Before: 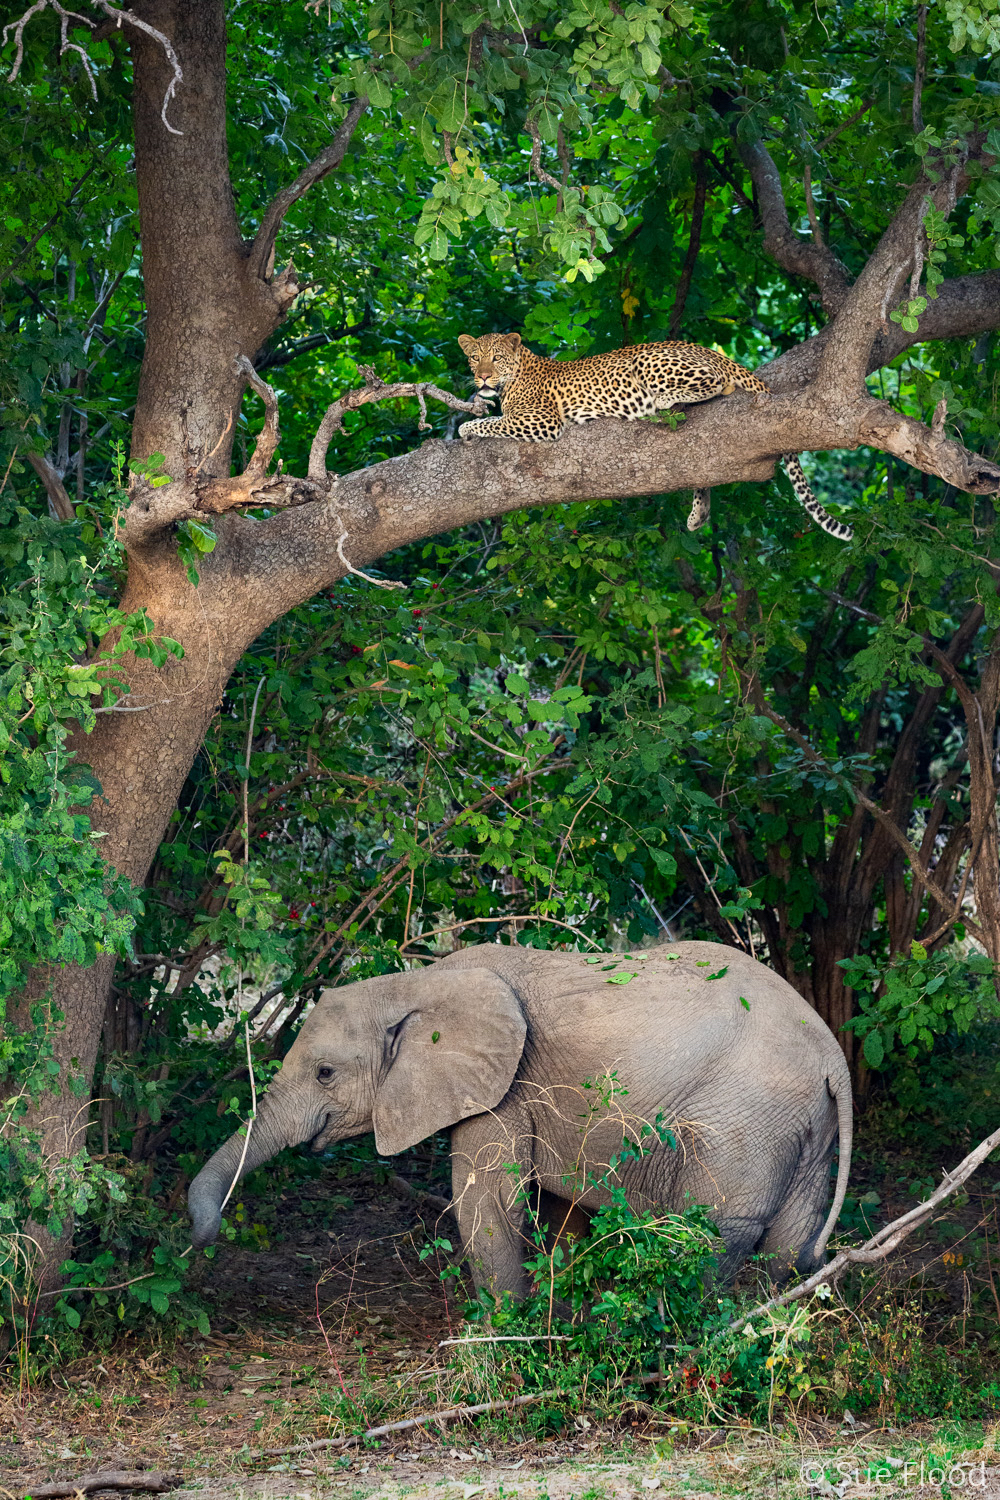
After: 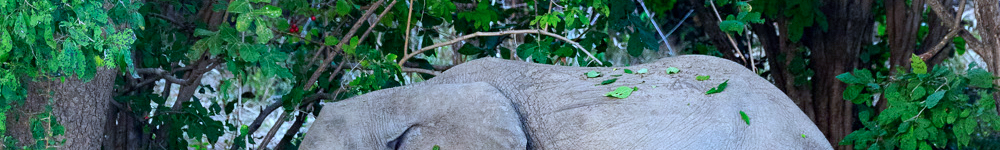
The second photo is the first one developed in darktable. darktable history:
white balance: red 0.948, green 1.02, blue 1.176
color calibration: illuminant Planckian (black body), x 0.368, y 0.361, temperature 4275.92 K
crop and rotate: top 59.084%, bottom 30.916%
